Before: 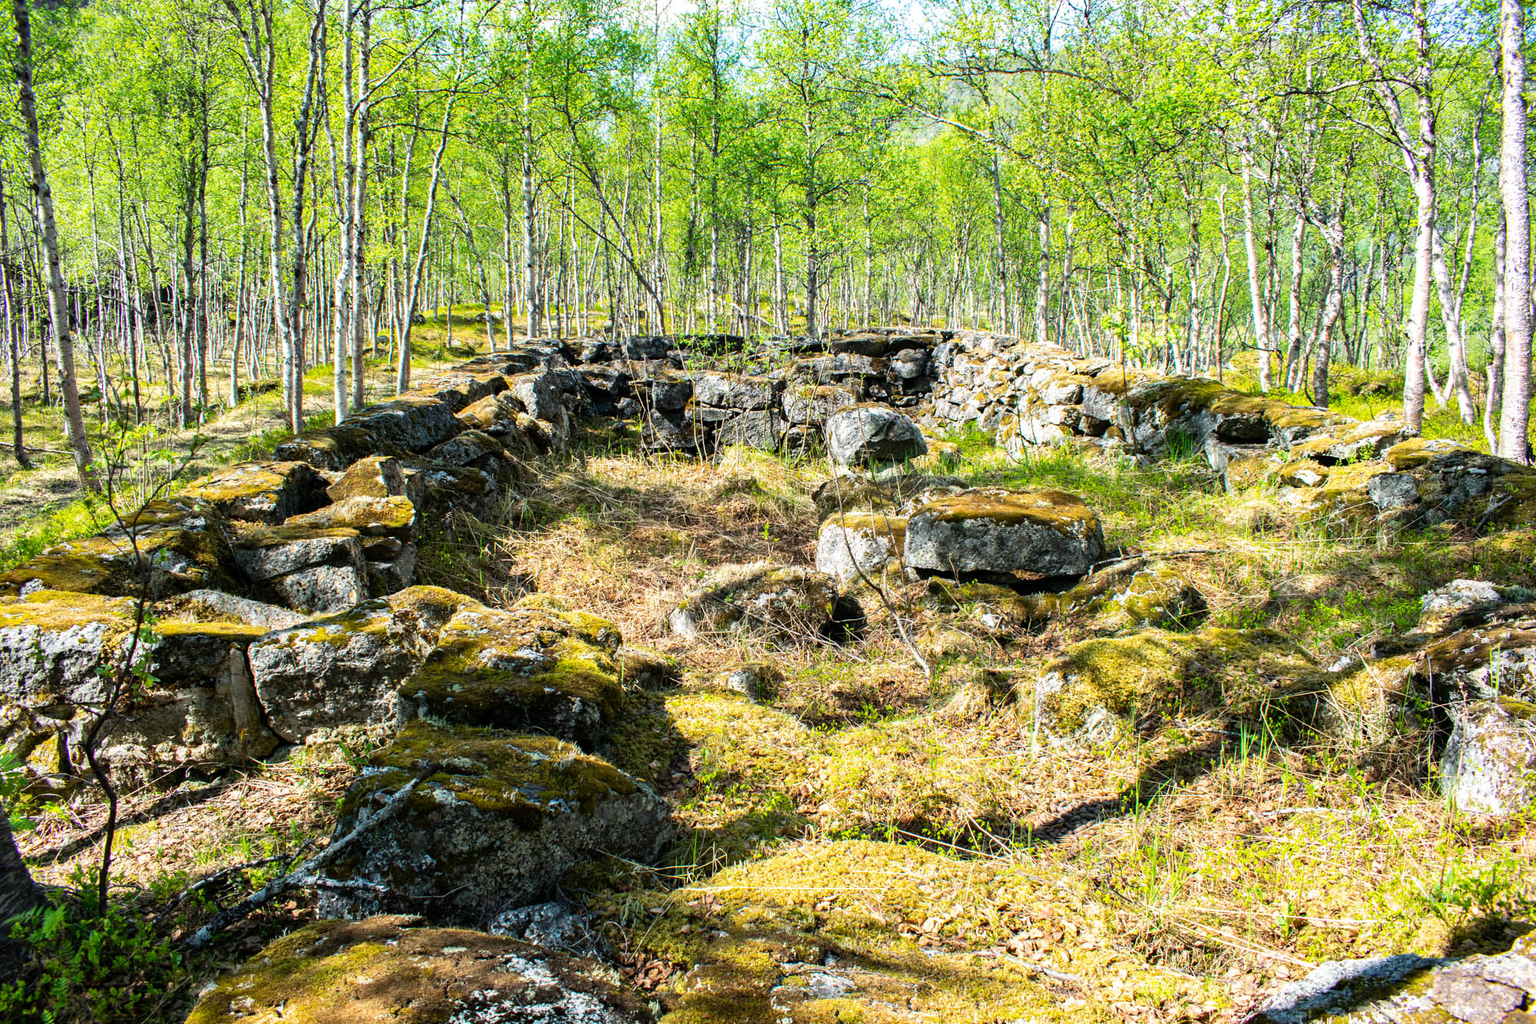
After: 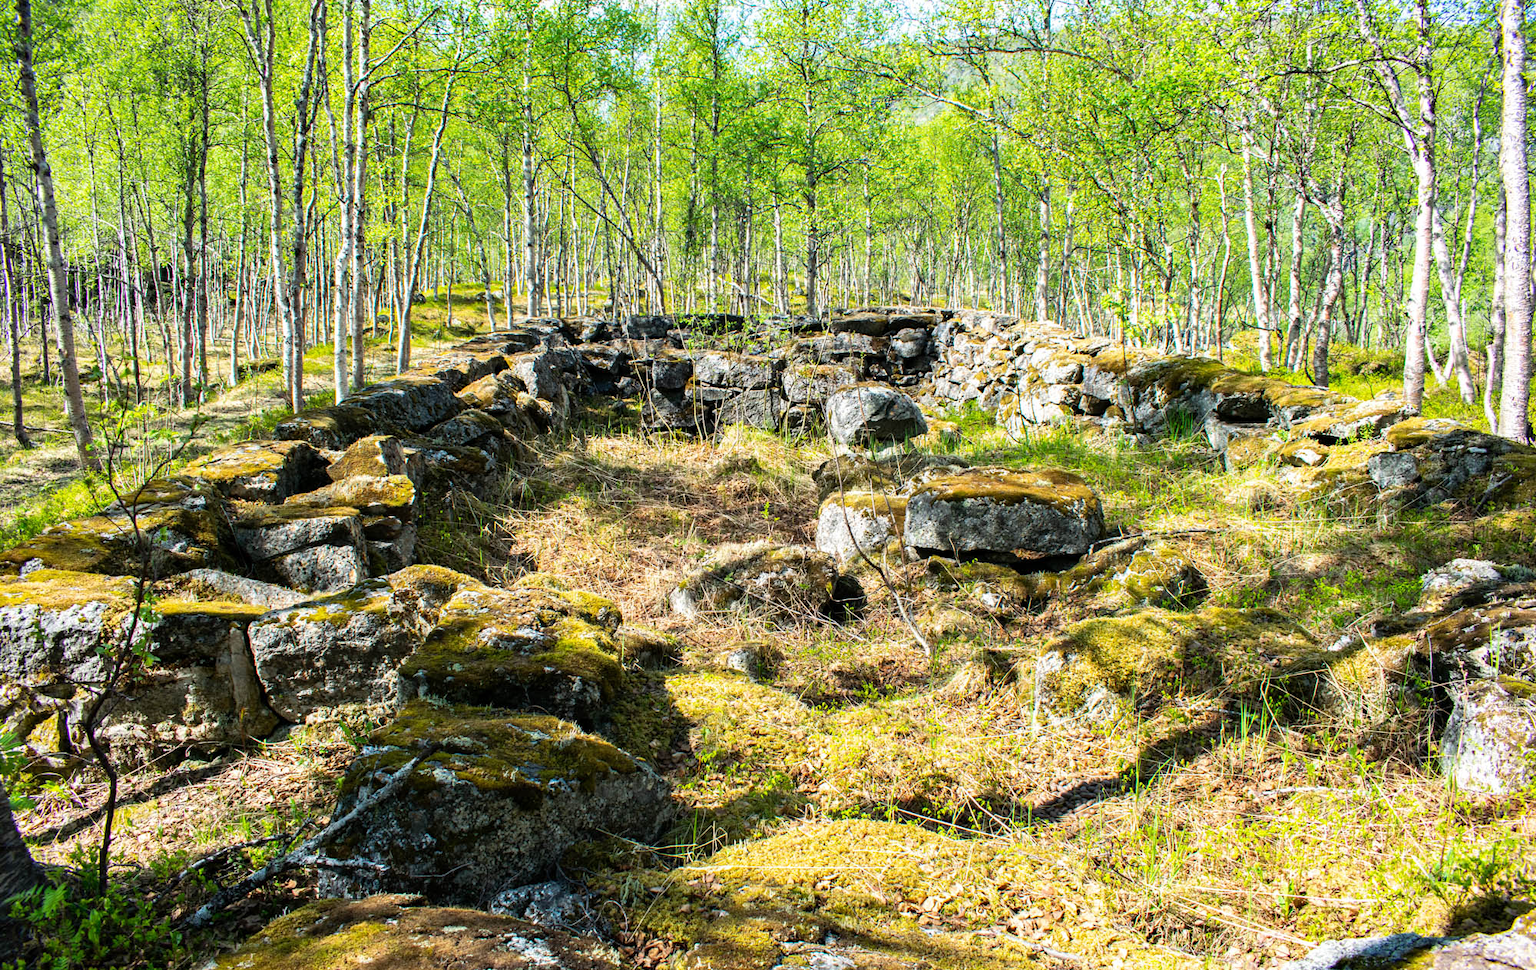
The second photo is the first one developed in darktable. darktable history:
crop and rotate: top 2.047%, bottom 3.115%
